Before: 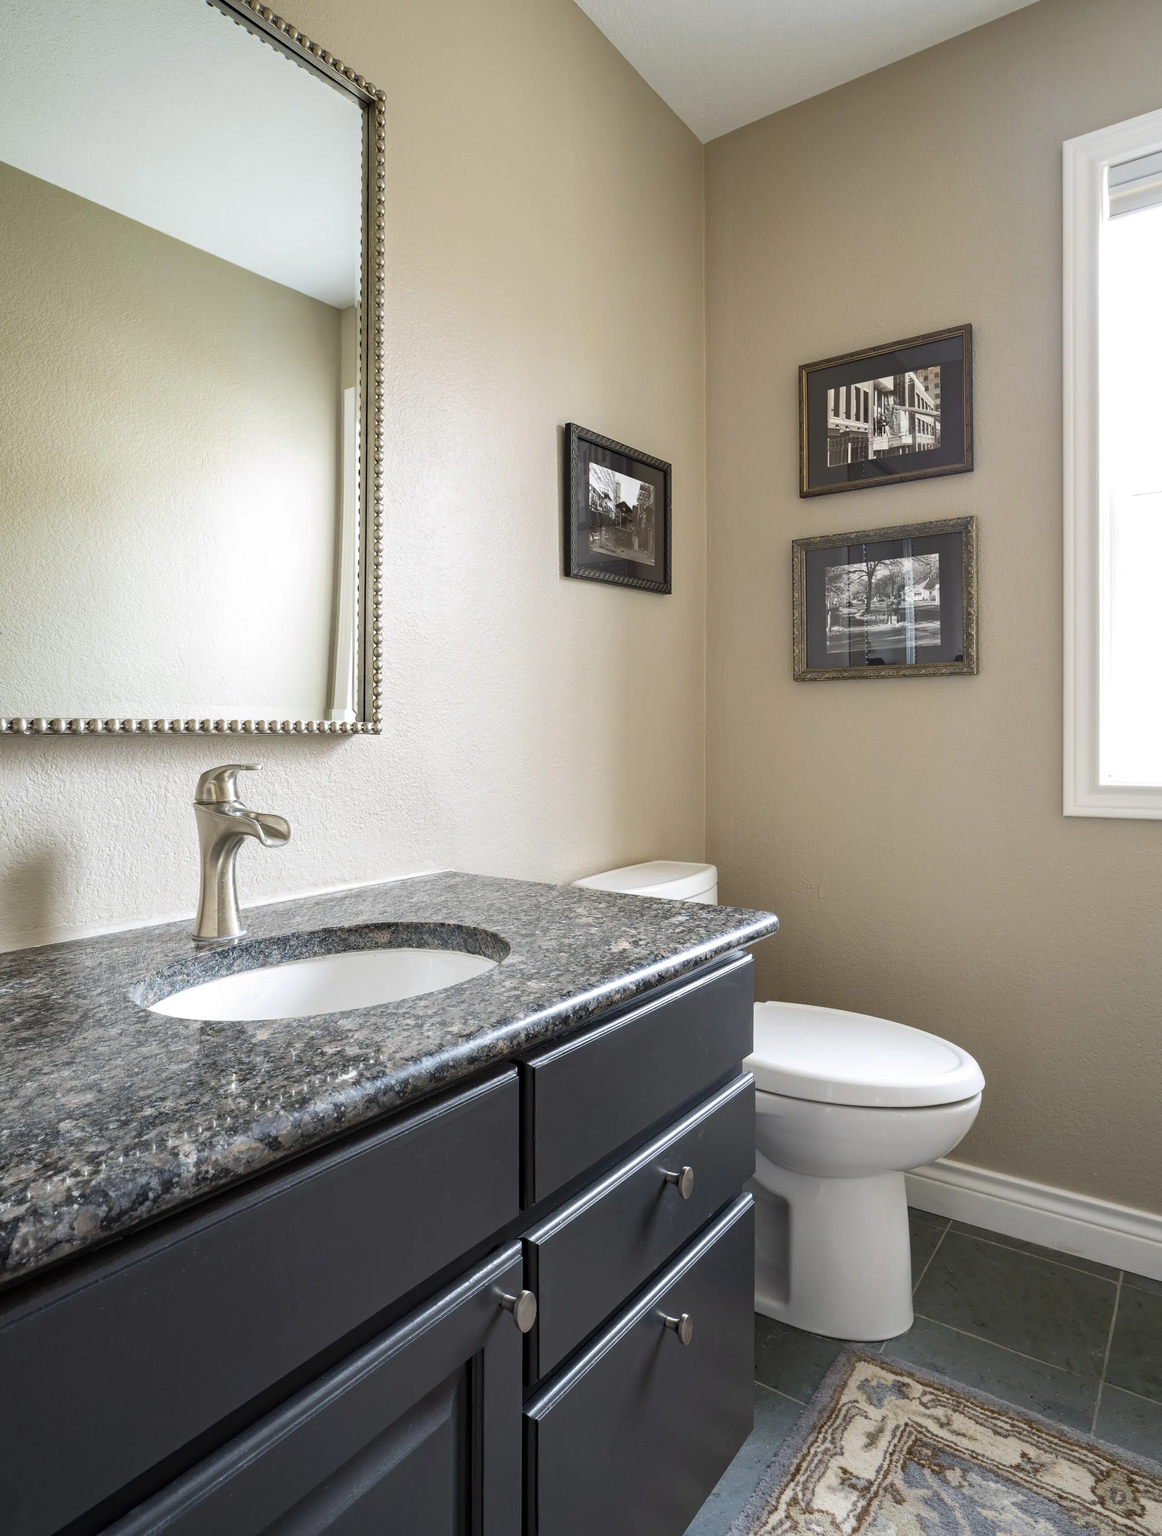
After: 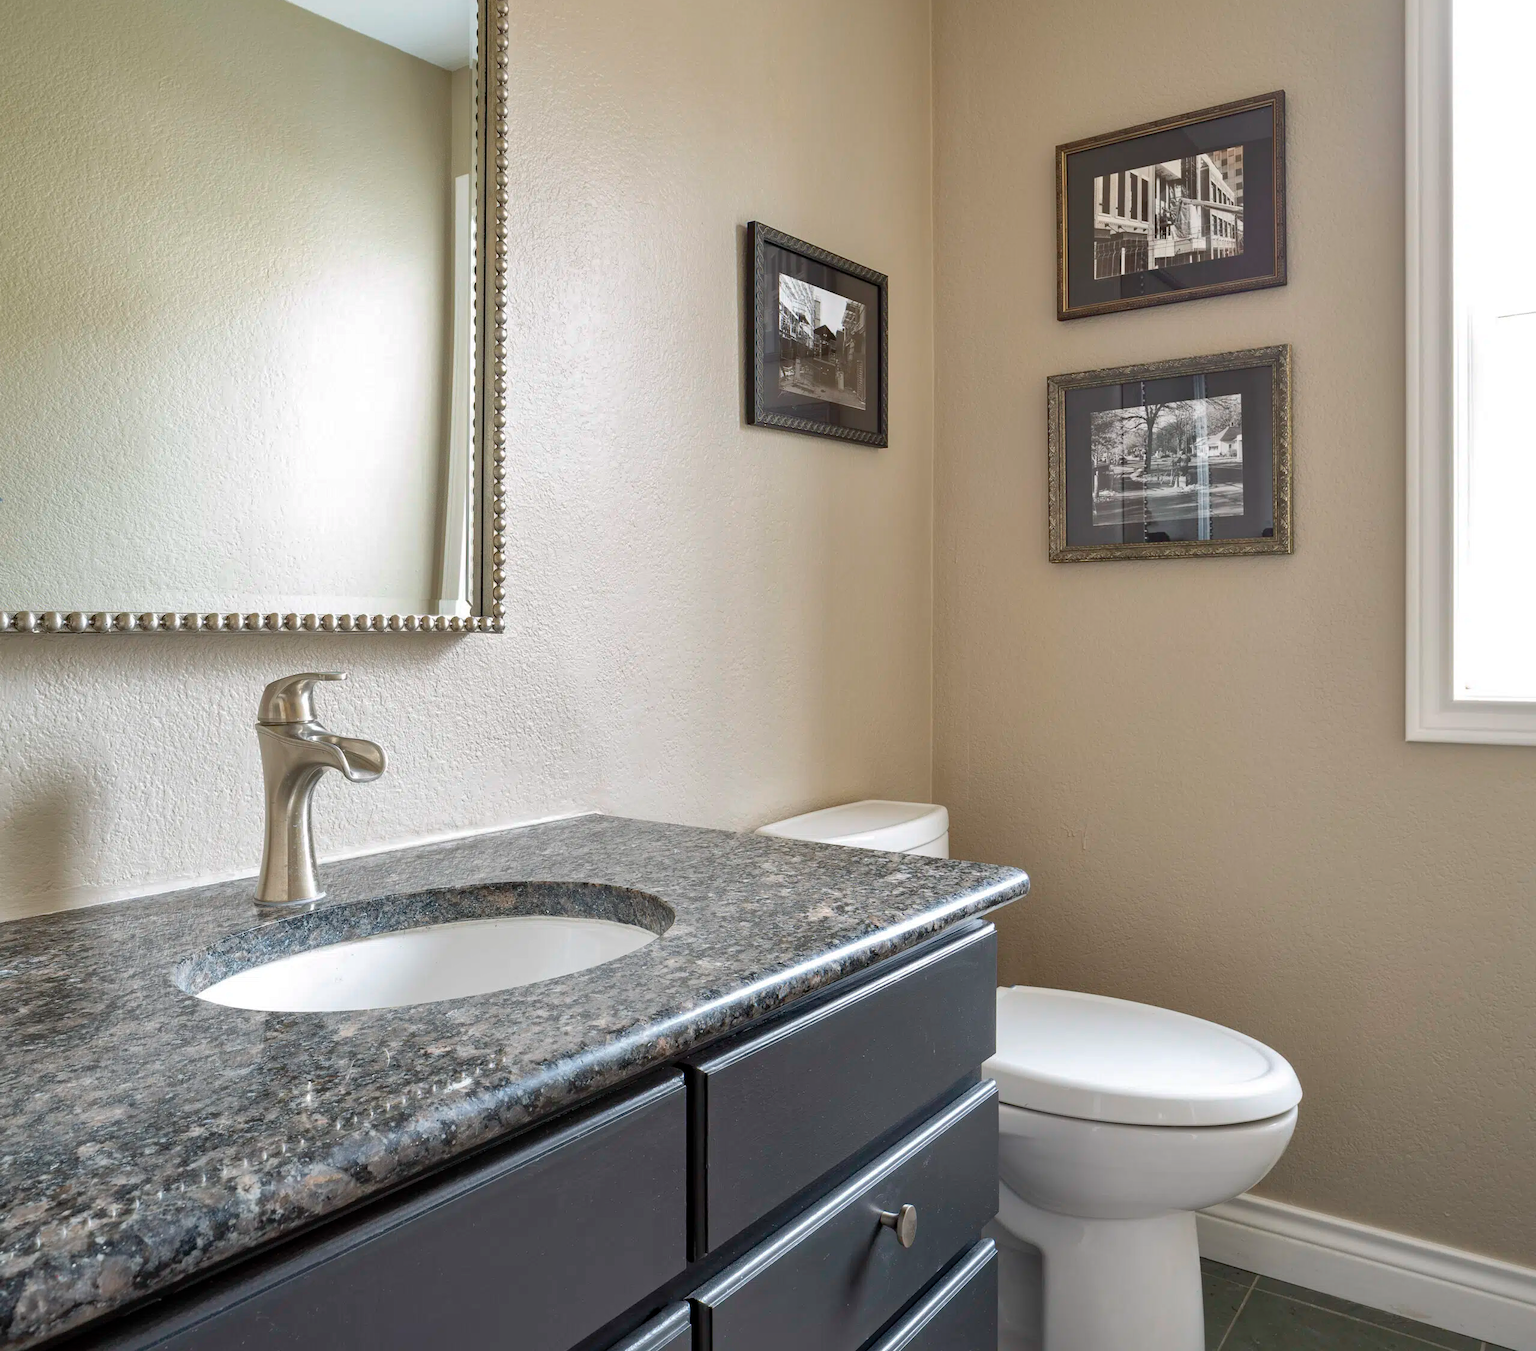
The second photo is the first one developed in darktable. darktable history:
shadows and highlights: on, module defaults
crop: top 16.653%, bottom 16.754%
